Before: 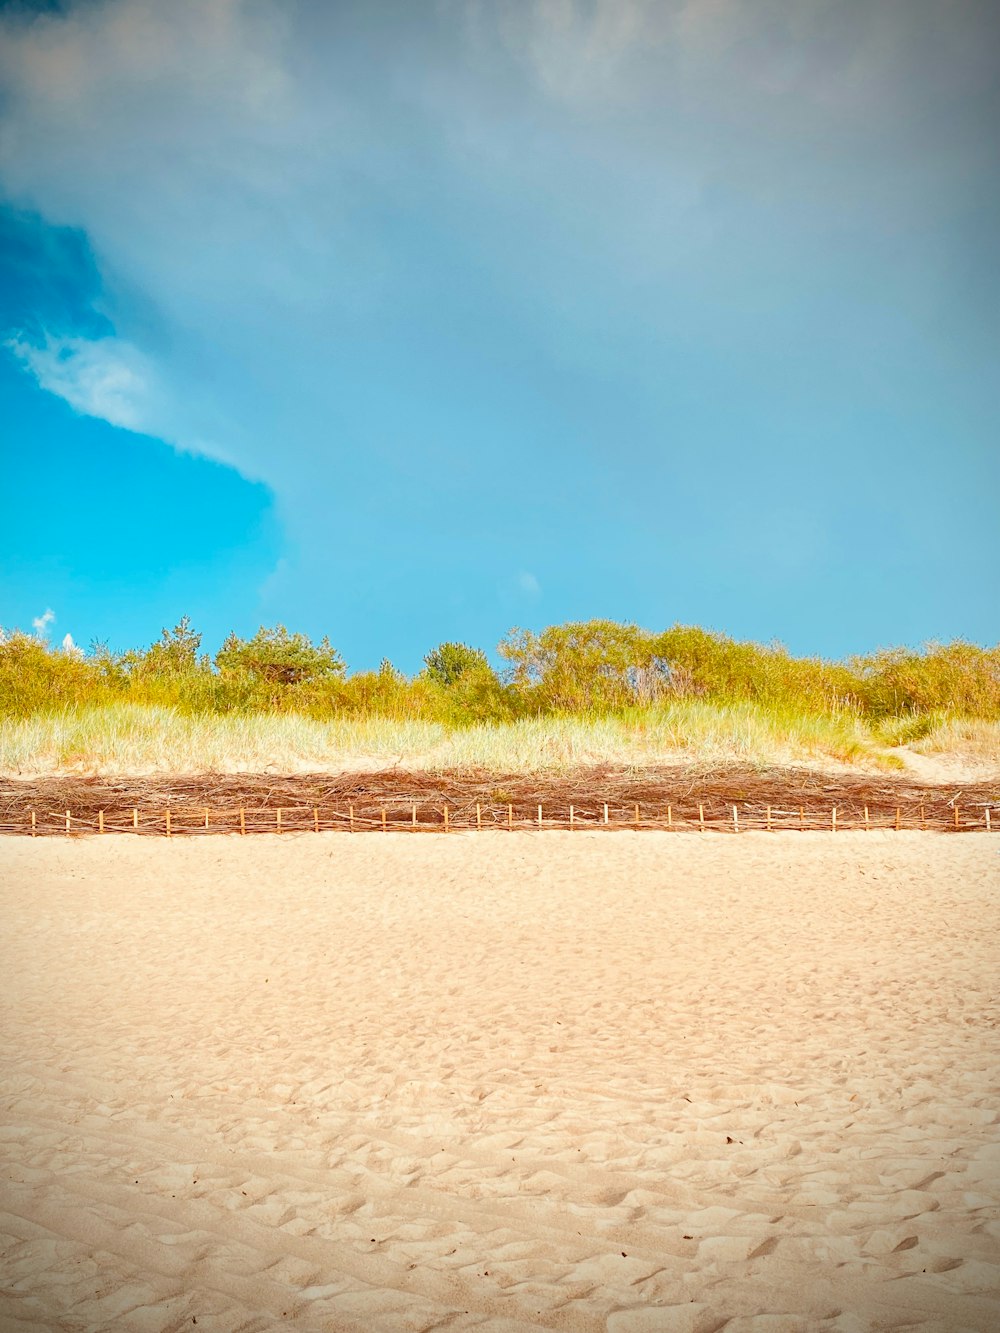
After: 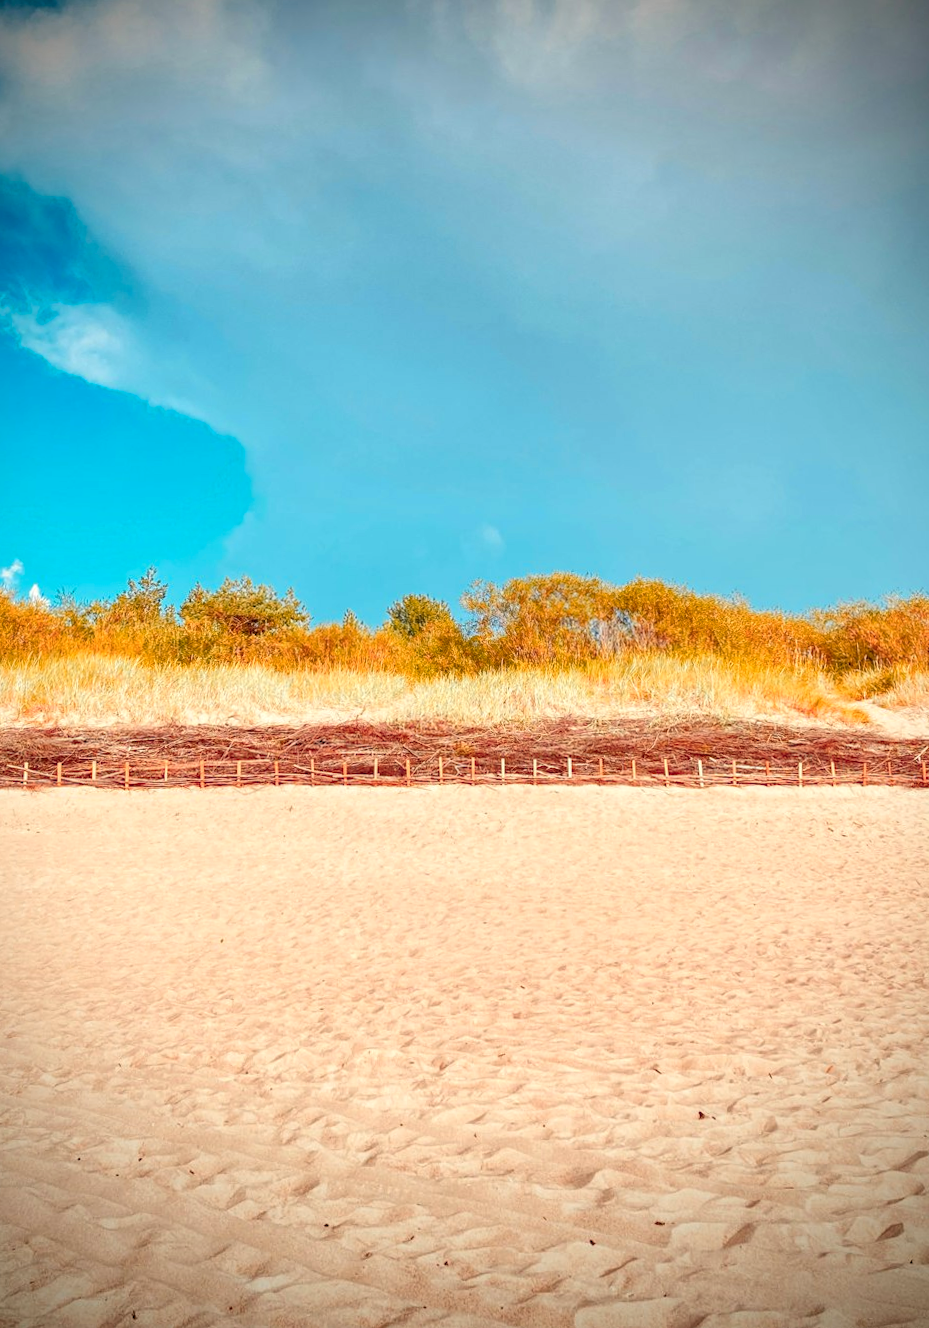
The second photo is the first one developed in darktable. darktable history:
color zones: curves: ch1 [(0.263, 0.53) (0.376, 0.287) (0.487, 0.512) (0.748, 0.547) (1, 0.513)]; ch2 [(0.262, 0.45) (0.751, 0.477)], mix 31.98%
local contrast: on, module defaults
rotate and perspective: rotation 0.215°, lens shift (vertical) -0.139, crop left 0.069, crop right 0.939, crop top 0.002, crop bottom 0.996
